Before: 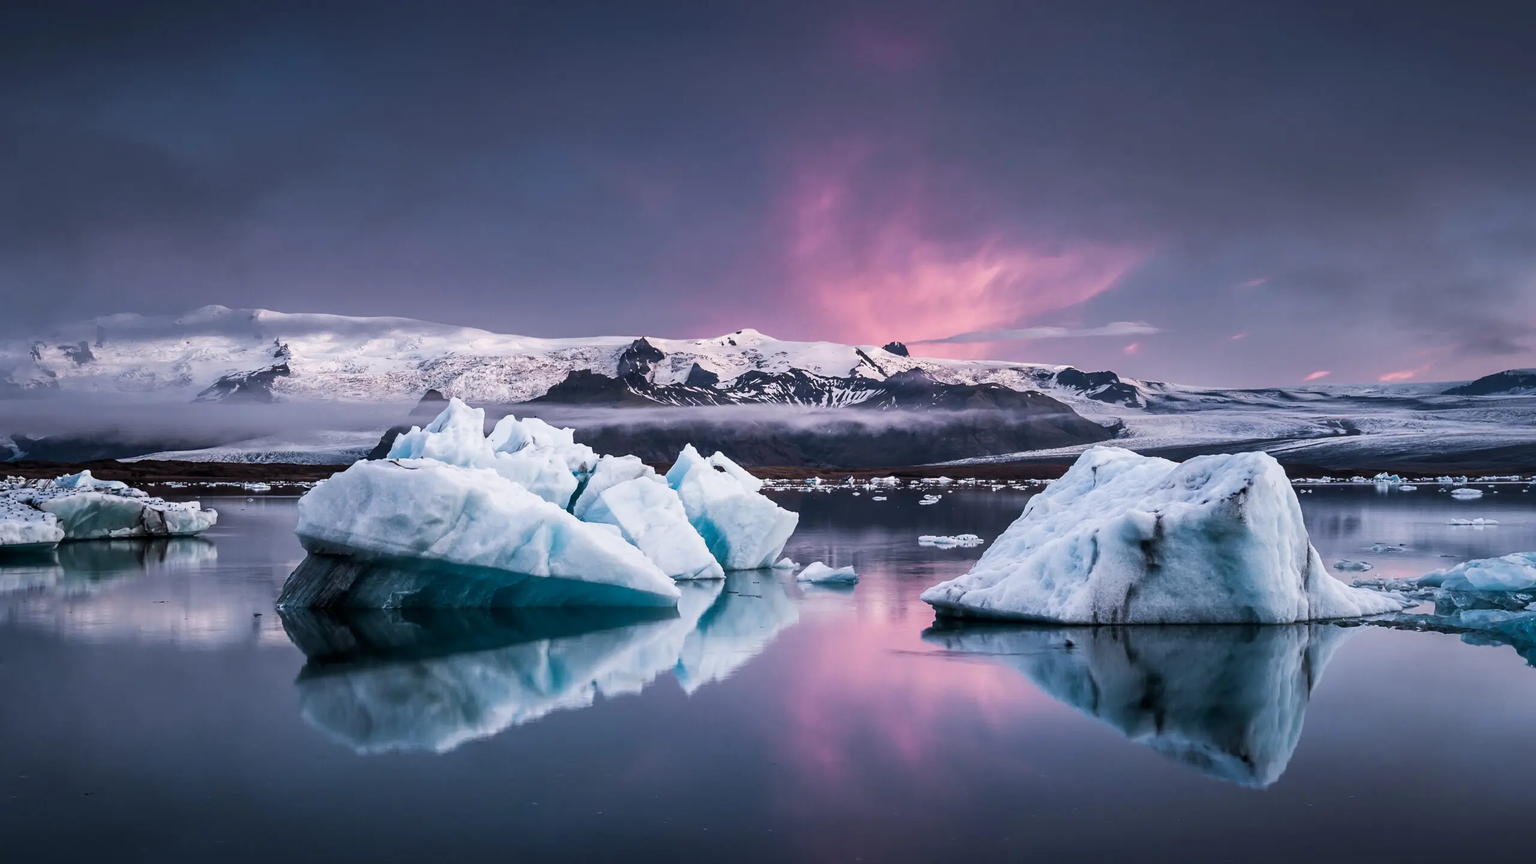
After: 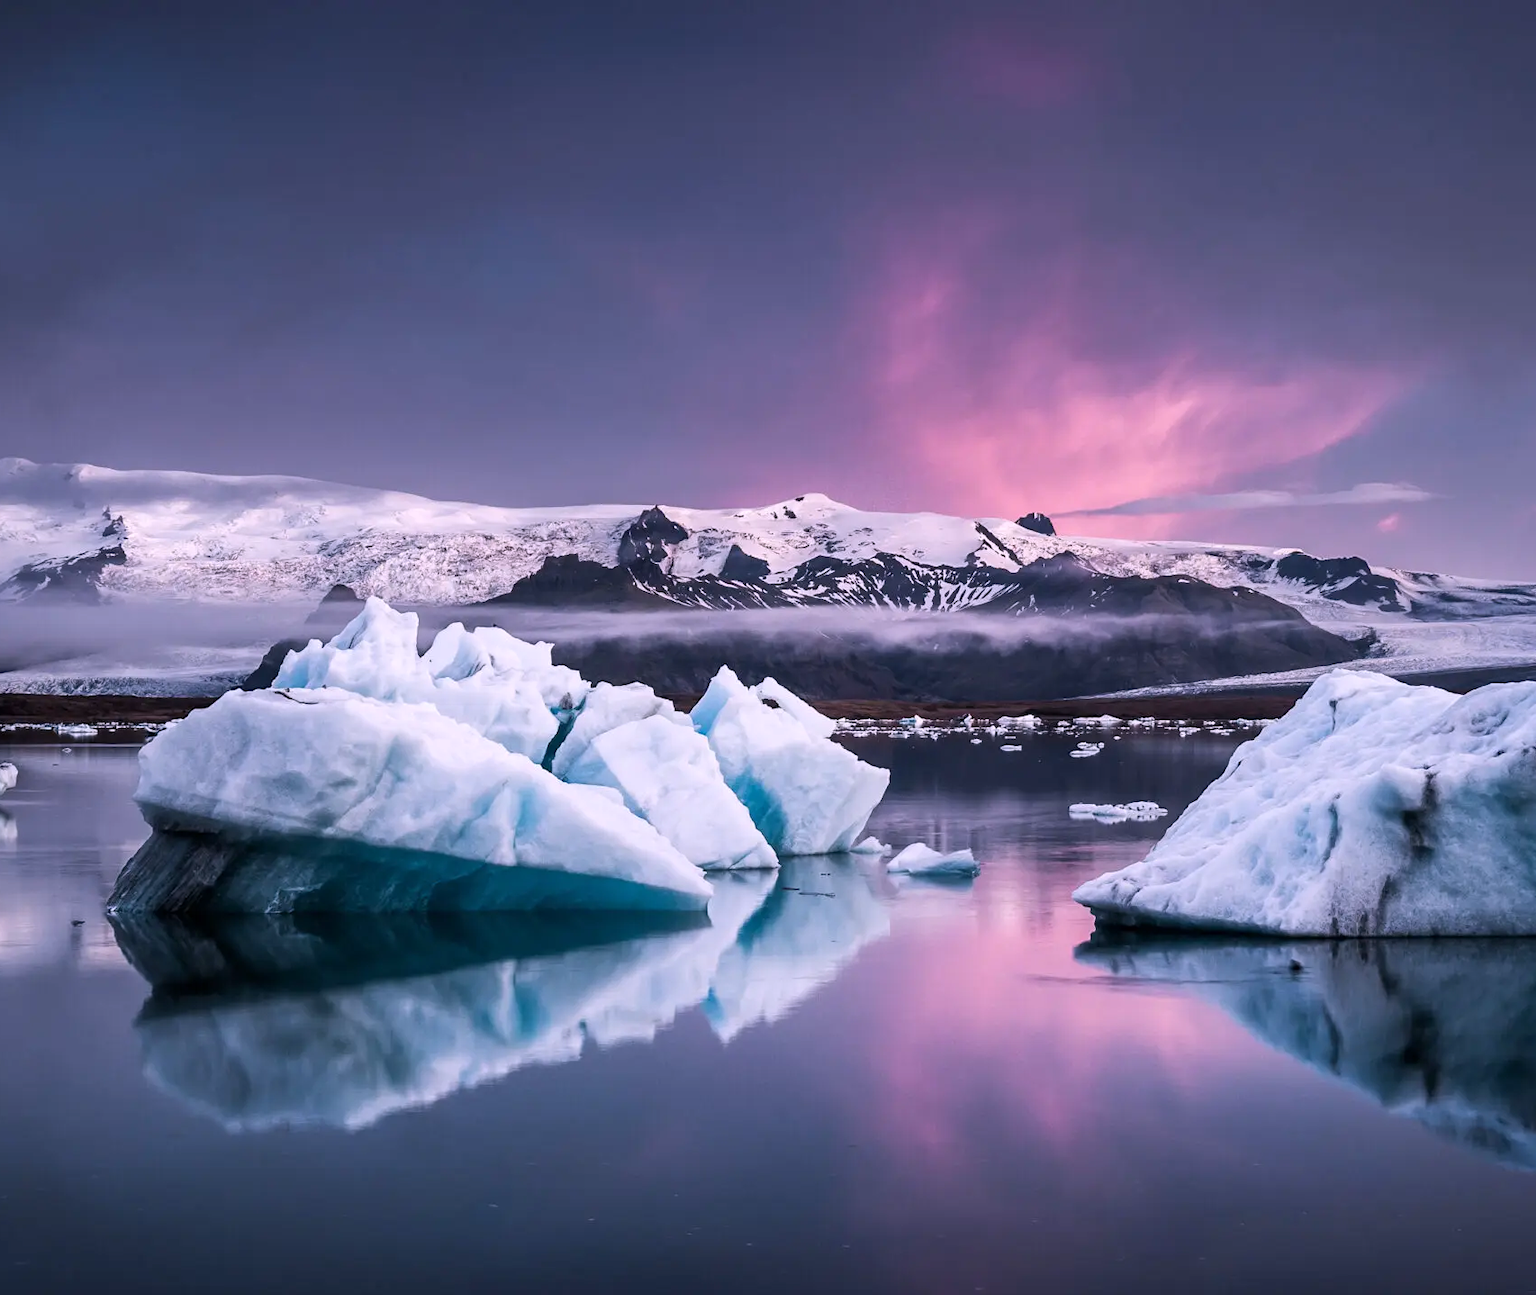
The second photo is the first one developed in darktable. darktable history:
crop and rotate: left 13.409%, right 19.924%
white balance: red 1.05, blue 1.072
